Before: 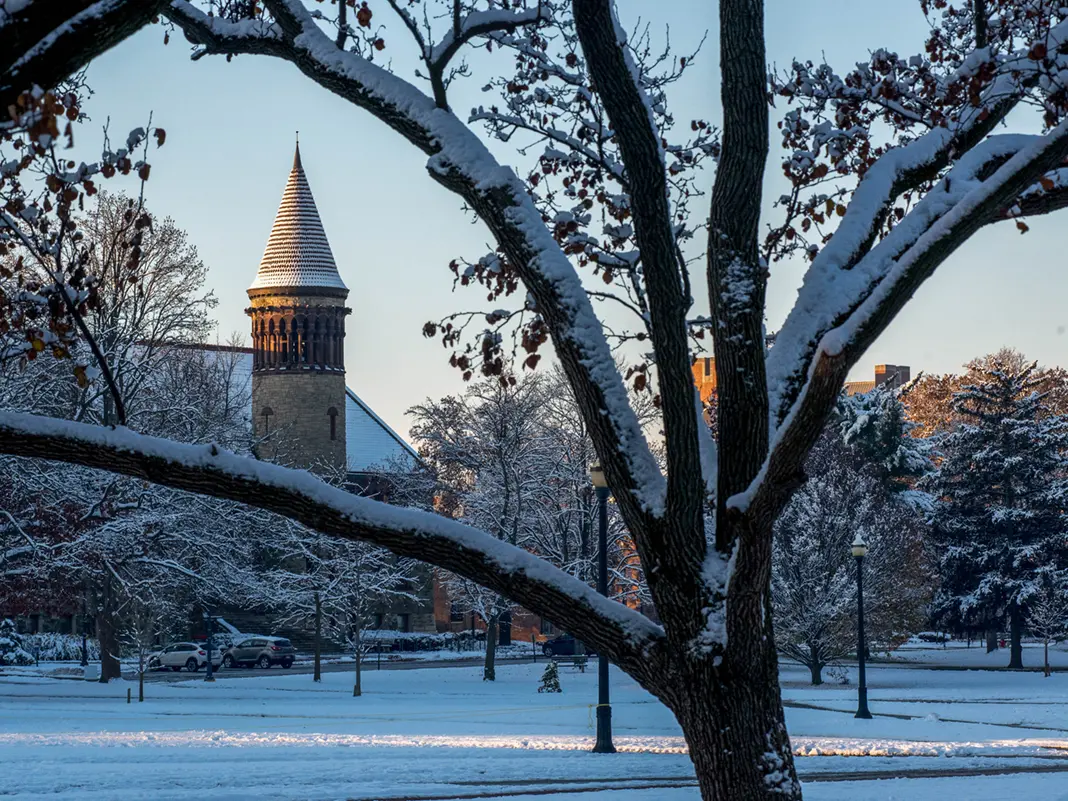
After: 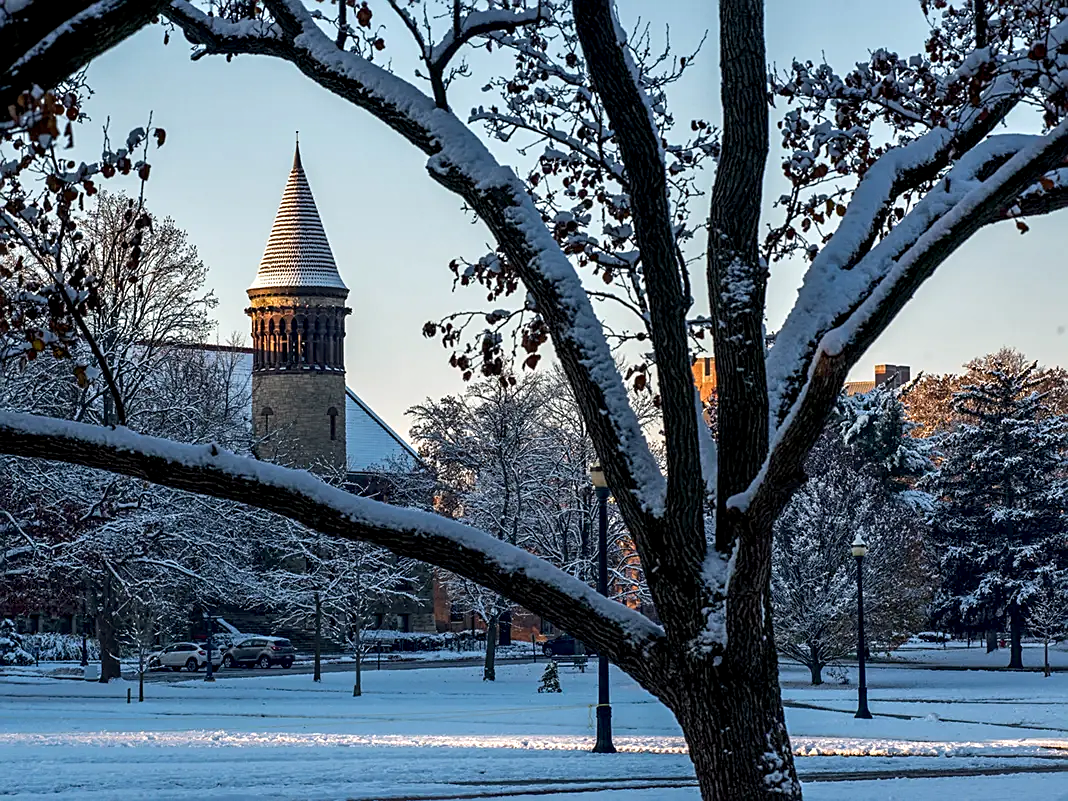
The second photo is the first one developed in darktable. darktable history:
sharpen: on, module defaults
contrast equalizer: octaves 7, y [[0.6 ×6], [0.55 ×6], [0 ×6], [0 ×6], [0 ×6]], mix 0.3
